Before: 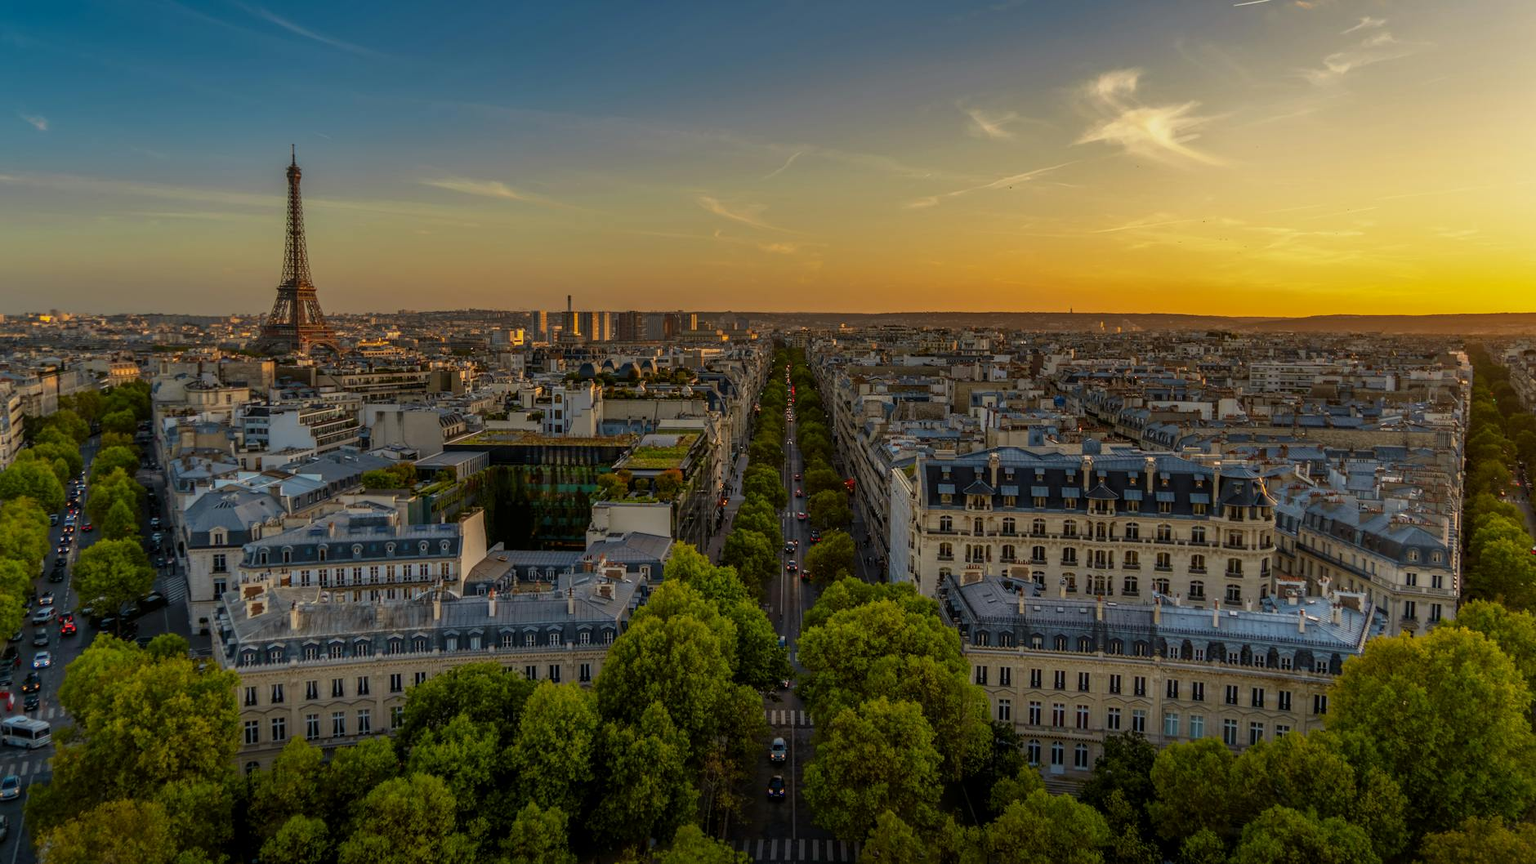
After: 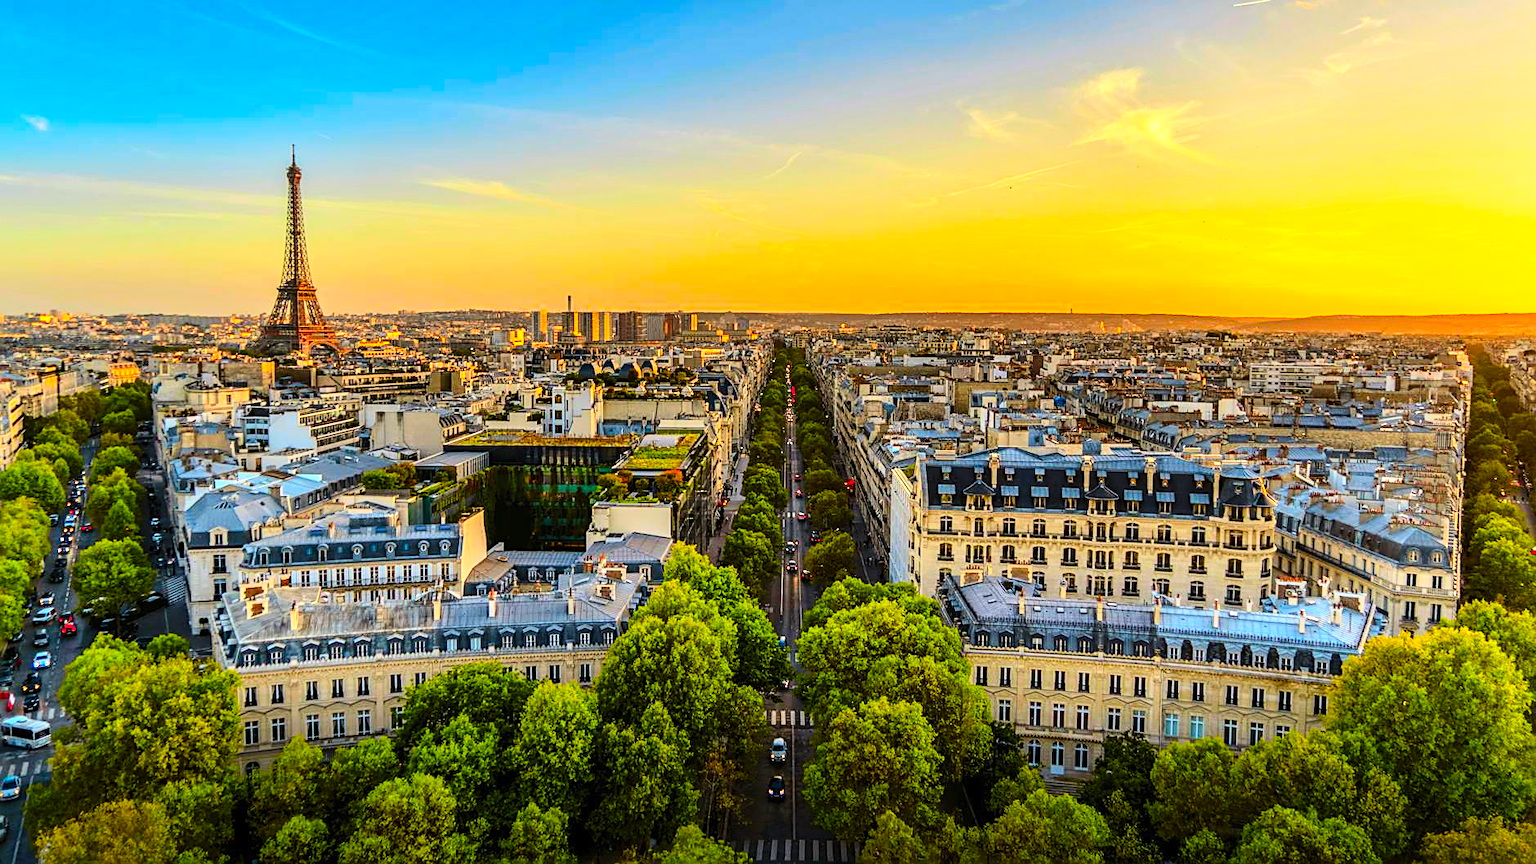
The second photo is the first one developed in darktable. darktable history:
sharpen: on, module defaults
tone equalizer: -7 EV 0.15 EV, -6 EV 0.622 EV, -5 EV 1.17 EV, -4 EV 1.35 EV, -3 EV 1.12 EV, -2 EV 0.6 EV, -1 EV 0.147 EV, smoothing diameter 2.21%, edges refinement/feathering 24.52, mask exposure compensation -1.57 EV, filter diffusion 5
contrast brightness saturation: contrast 0.202, brightness 0.203, saturation 0.816
